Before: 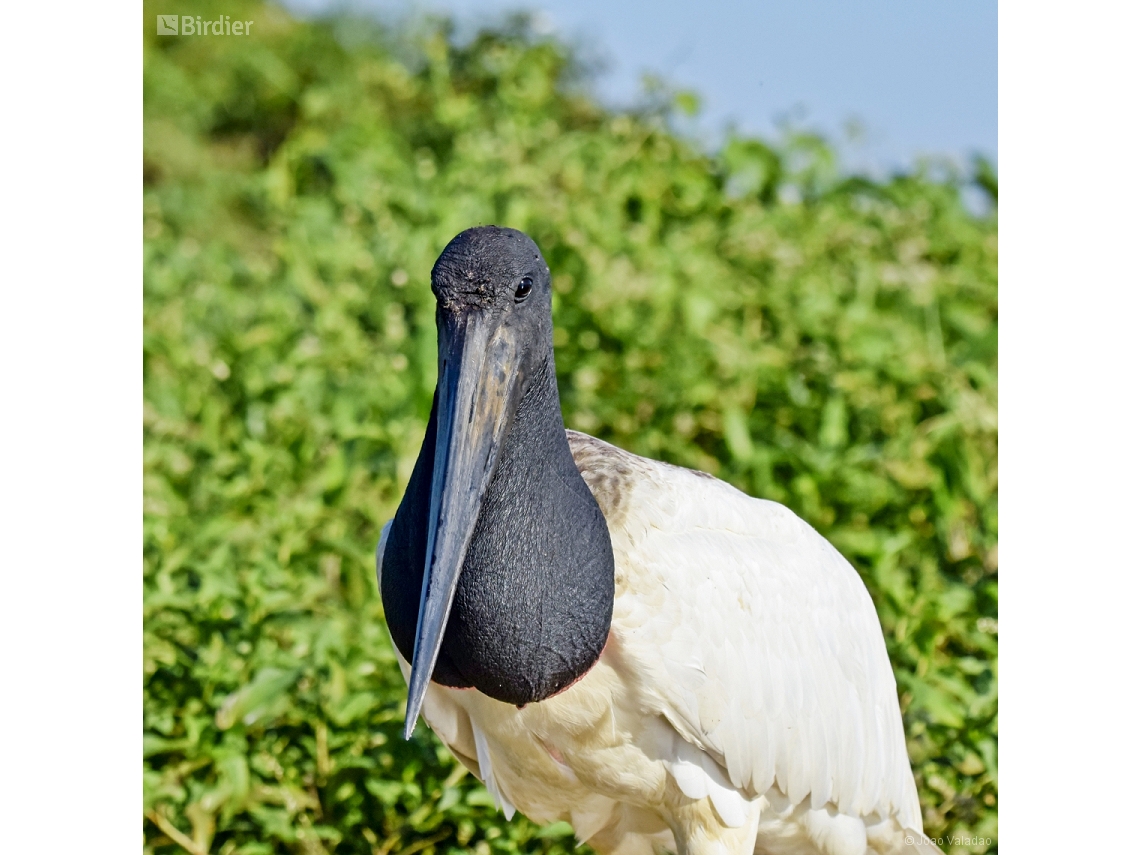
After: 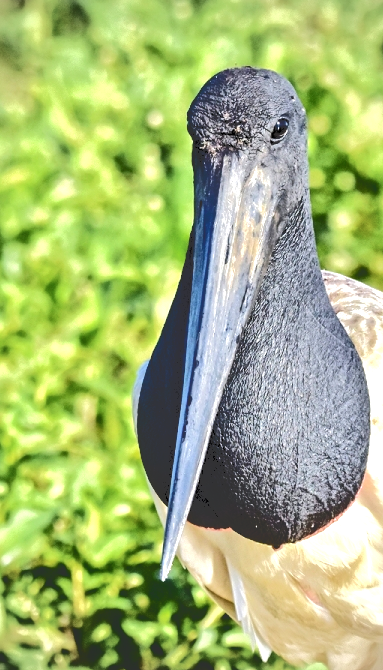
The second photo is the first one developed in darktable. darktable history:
crop and rotate: left 21.418%, top 18.609%, right 44.915%, bottom 2.965%
tone equalizer: -8 EV -1.1 EV, -7 EV -1.04 EV, -6 EV -0.888 EV, -5 EV -0.552 EV, -3 EV 0.547 EV, -2 EV 0.865 EV, -1 EV 0.99 EV, +0 EV 1.08 EV
vignetting: fall-off radius 60.54%, brightness -0.342
local contrast: mode bilateral grid, contrast 21, coarseness 21, detail 150%, midtone range 0.2
tone curve: curves: ch0 [(0, 0) (0.003, 0.219) (0.011, 0.219) (0.025, 0.223) (0.044, 0.226) (0.069, 0.232) (0.1, 0.24) (0.136, 0.245) (0.177, 0.257) (0.224, 0.281) (0.277, 0.324) (0.335, 0.392) (0.399, 0.484) (0.468, 0.585) (0.543, 0.672) (0.623, 0.741) (0.709, 0.788) (0.801, 0.835) (0.898, 0.878) (1, 1)], color space Lab, independent channels, preserve colors none
